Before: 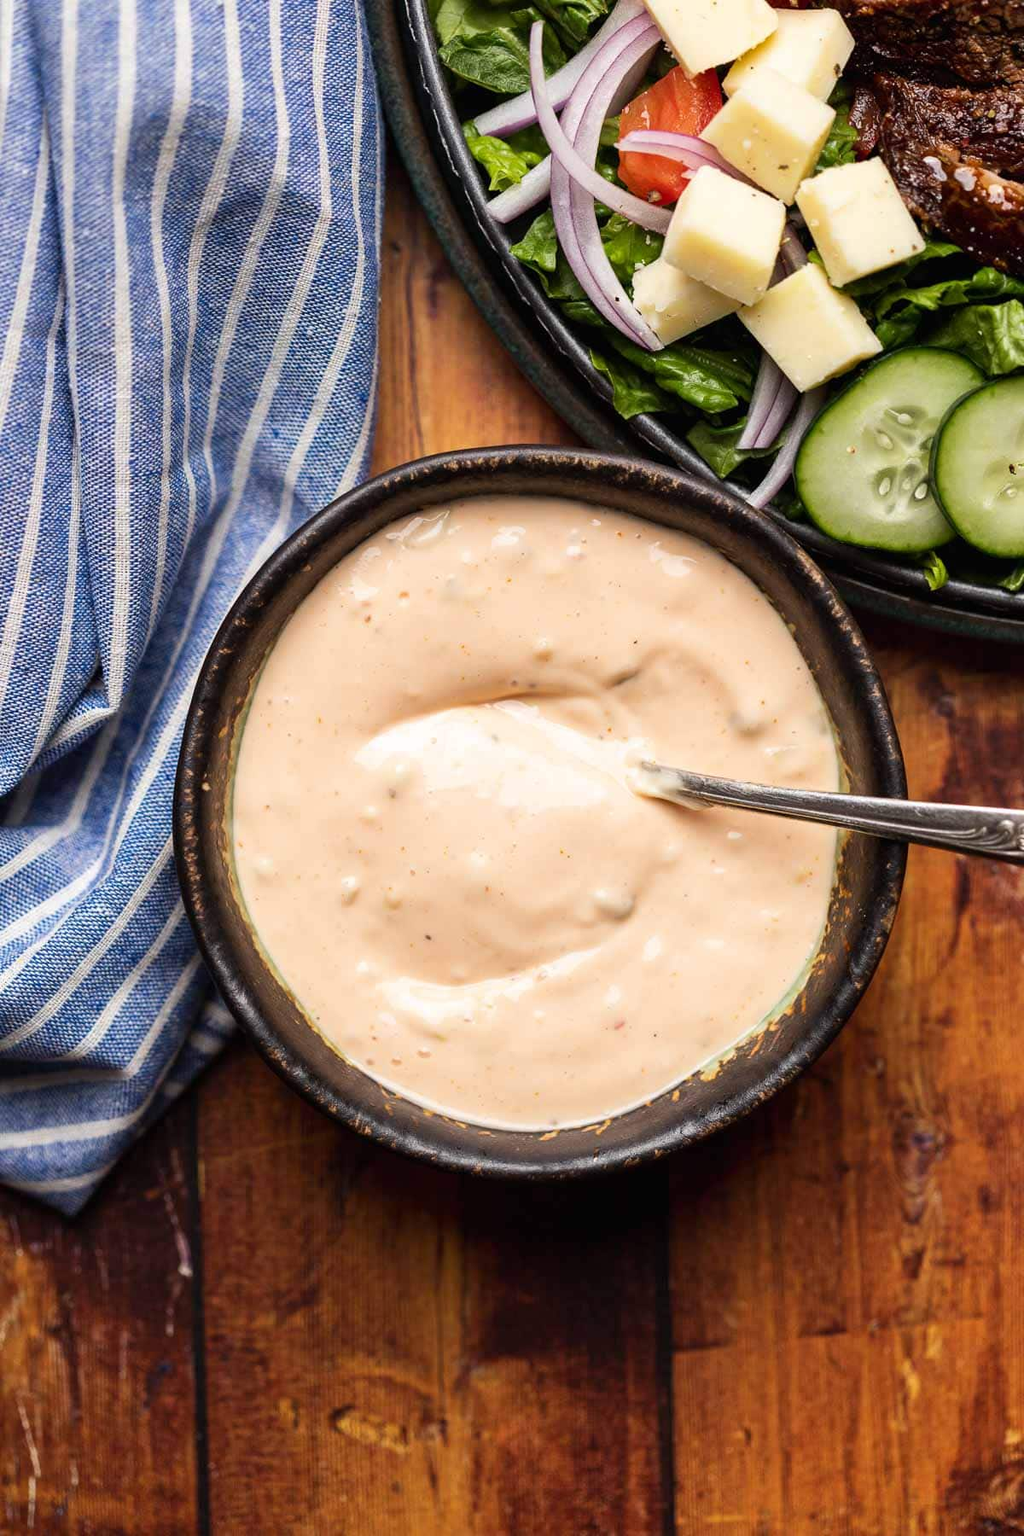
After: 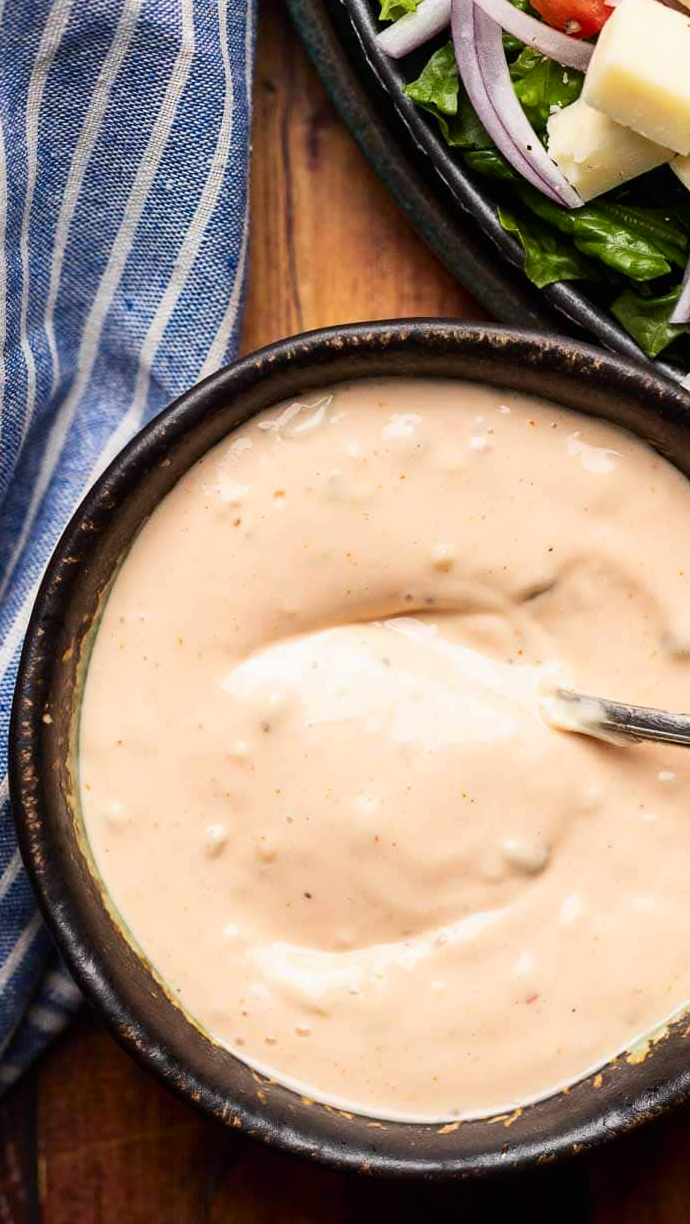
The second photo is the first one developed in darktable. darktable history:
exposure: exposure -0.066 EV, compensate highlight preservation false
crop: left 16.231%, top 11.321%, right 26.264%, bottom 20.521%
contrast brightness saturation: contrast 0.14
